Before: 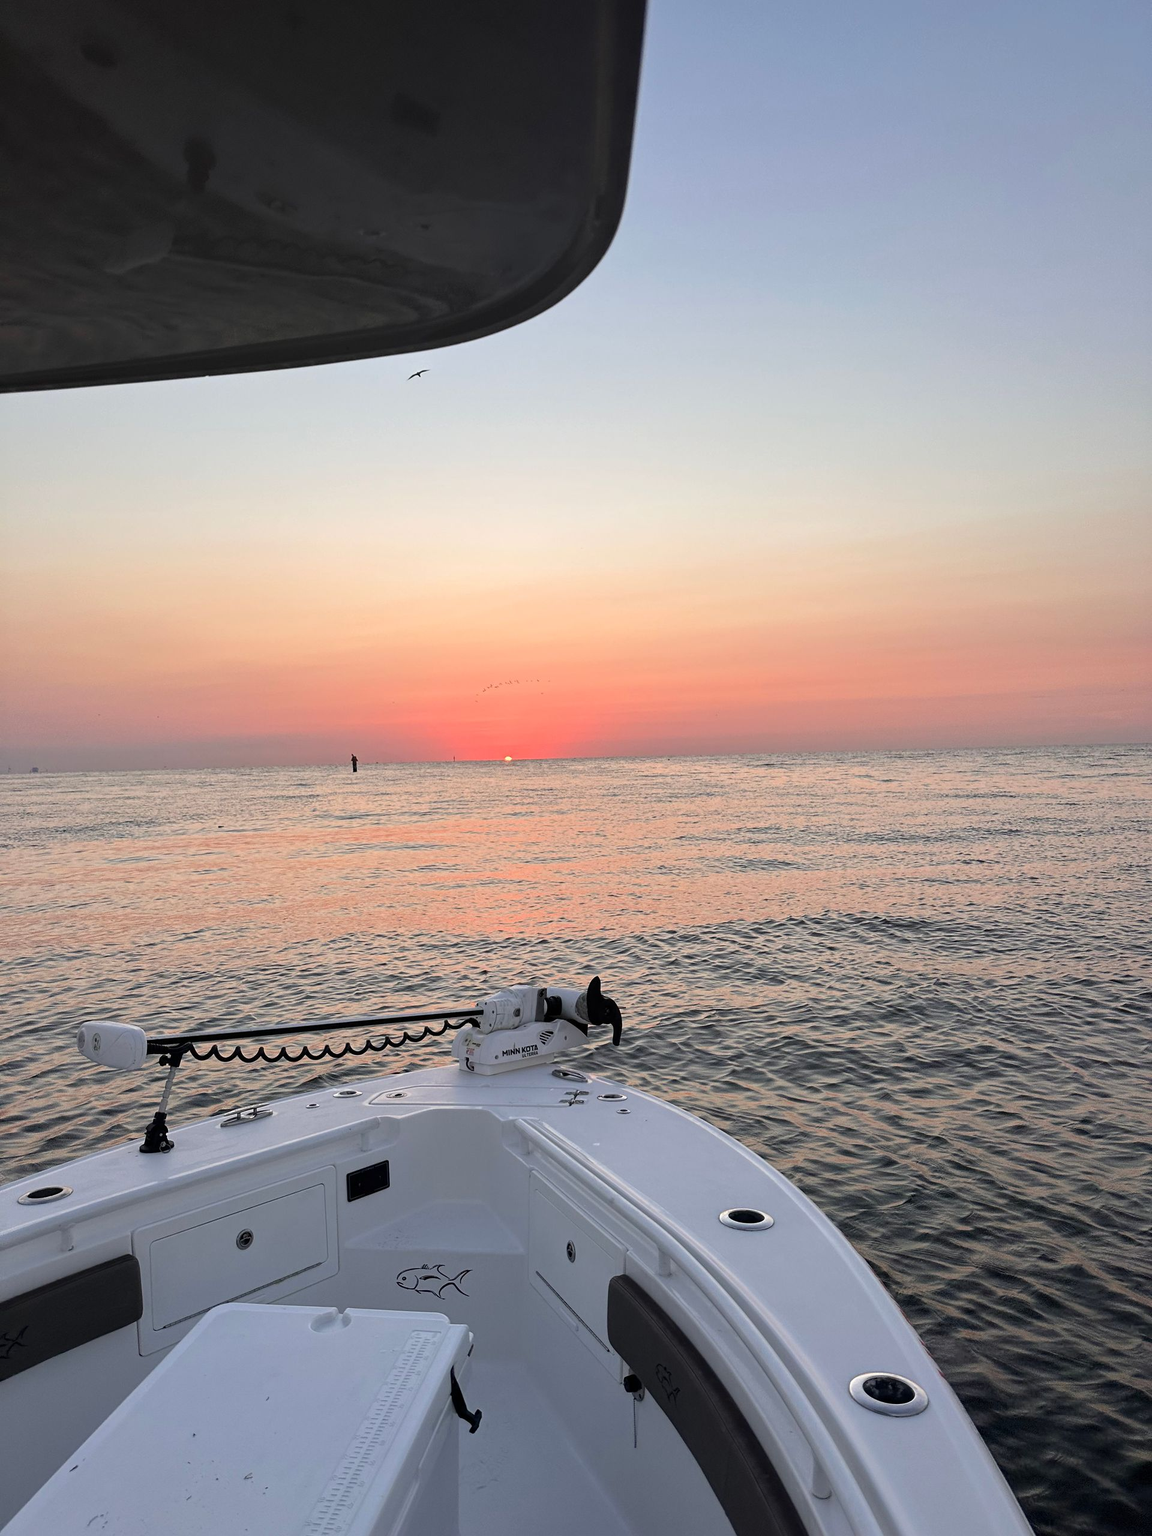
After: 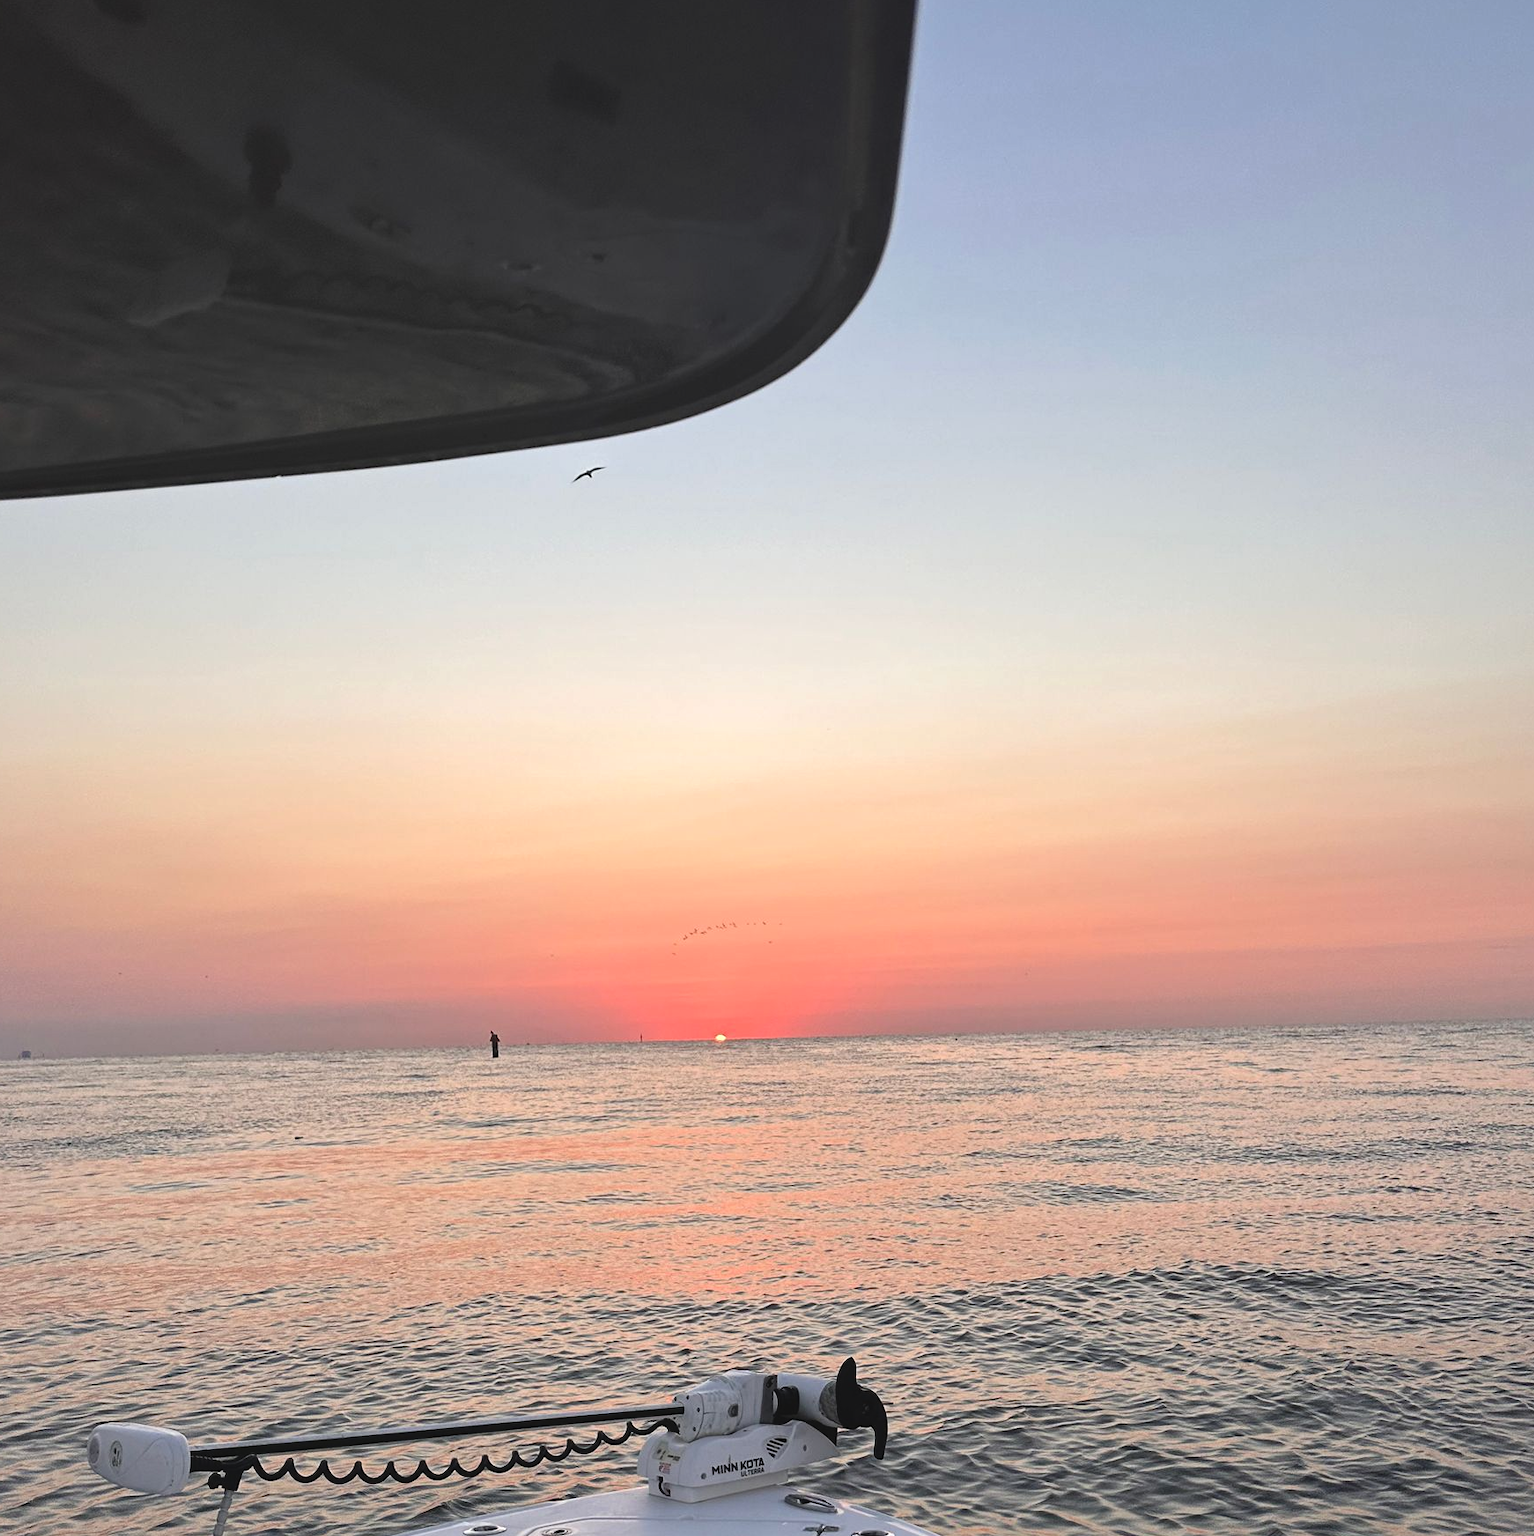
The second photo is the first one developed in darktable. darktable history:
exposure: black level correction -0.008, exposure 0.069 EV, compensate exposure bias true, compensate highlight preservation false
local contrast: mode bilateral grid, contrast 20, coarseness 49, detail 119%, midtone range 0.2
crop: left 1.517%, top 3.398%, right 7.739%, bottom 28.456%
